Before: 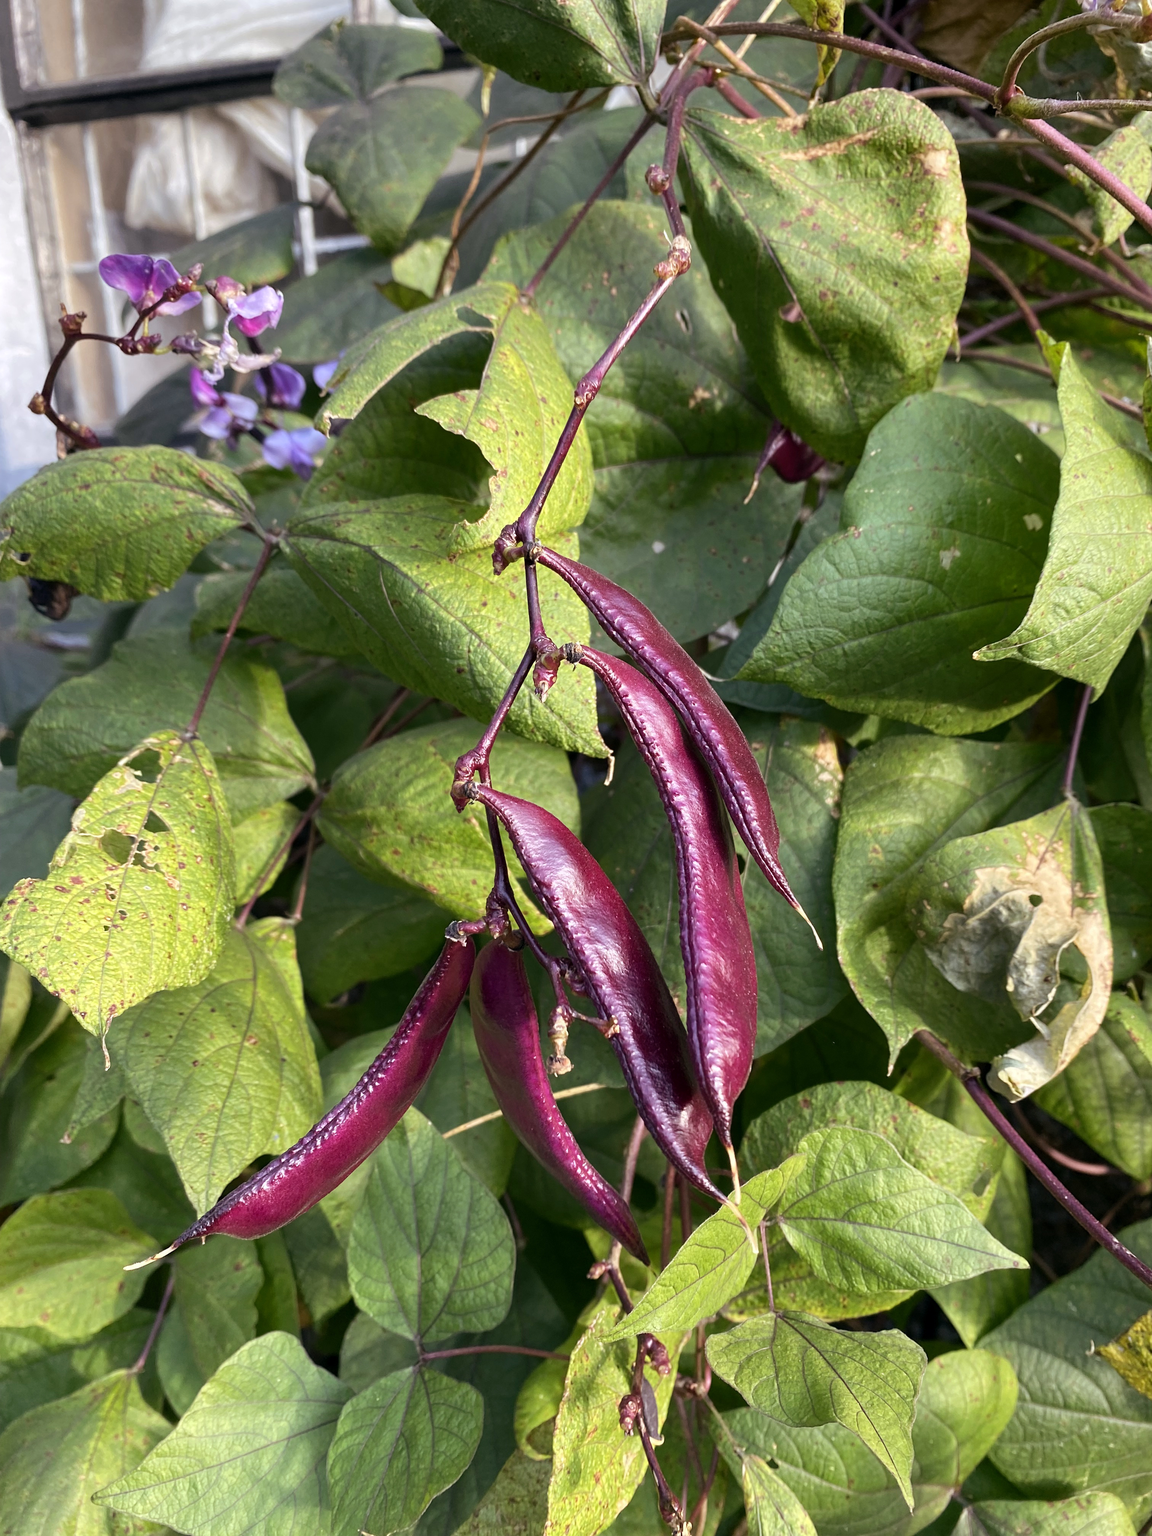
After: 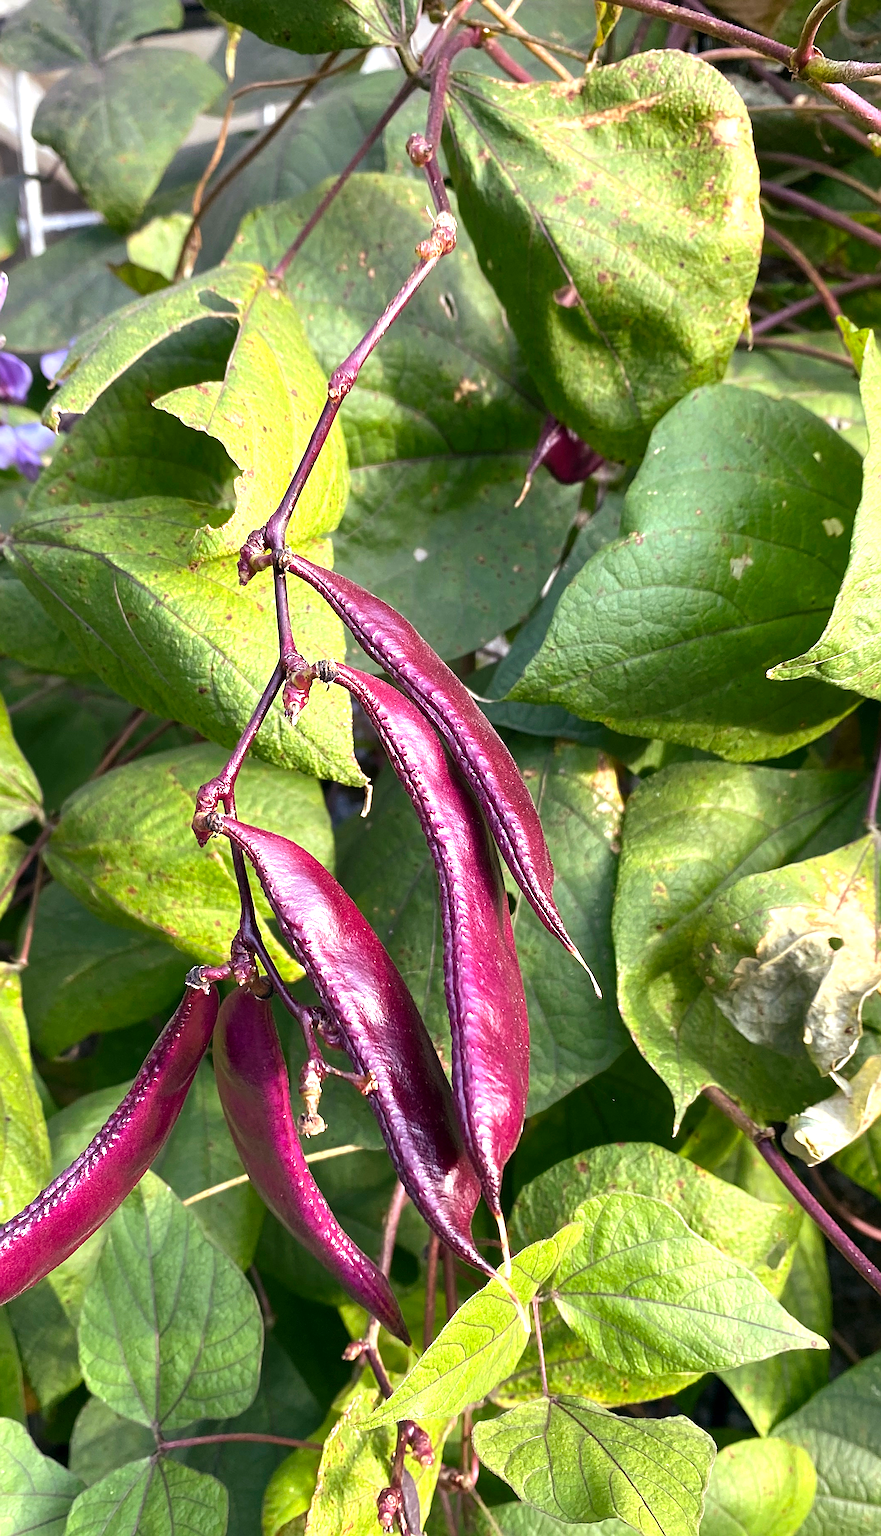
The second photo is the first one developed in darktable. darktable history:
sharpen: on, module defaults
exposure: black level correction 0, exposure 0.7 EV, compensate exposure bias true, compensate highlight preservation false
tone equalizer: on, module defaults
crop and rotate: left 24.034%, top 2.838%, right 6.406%, bottom 6.299%
